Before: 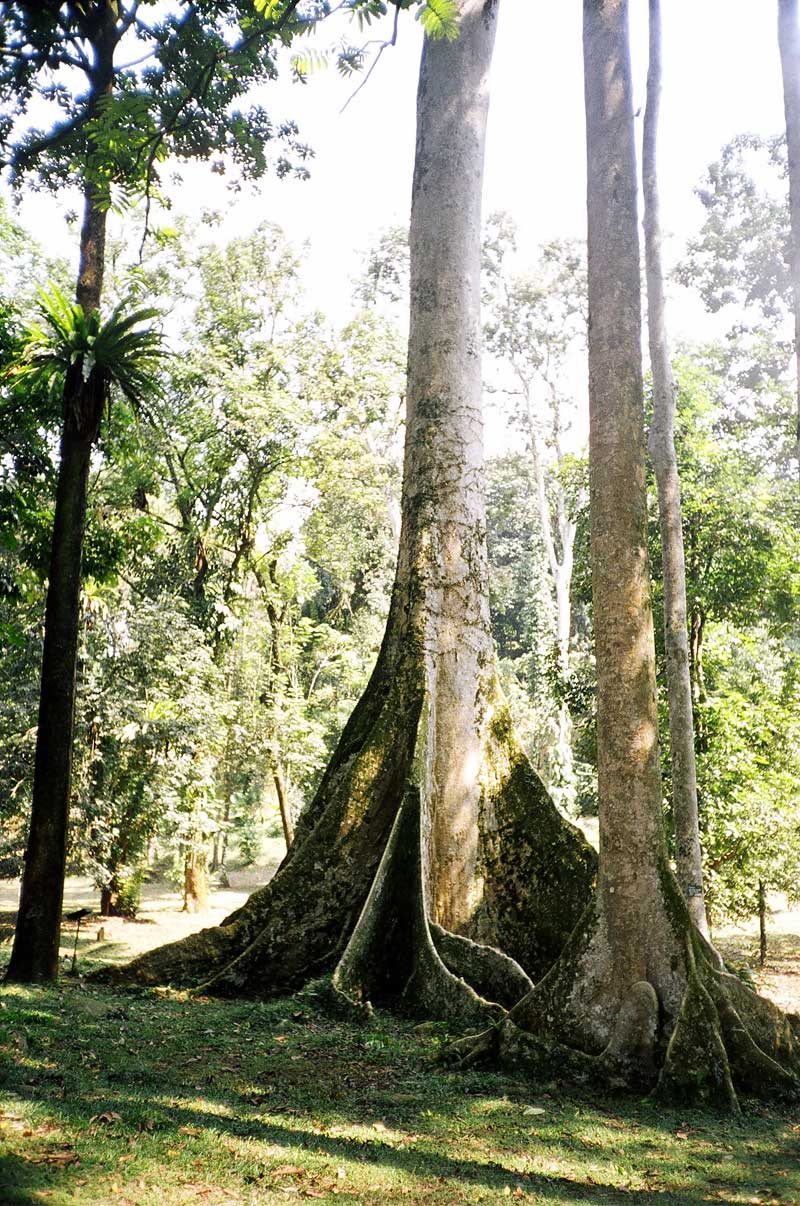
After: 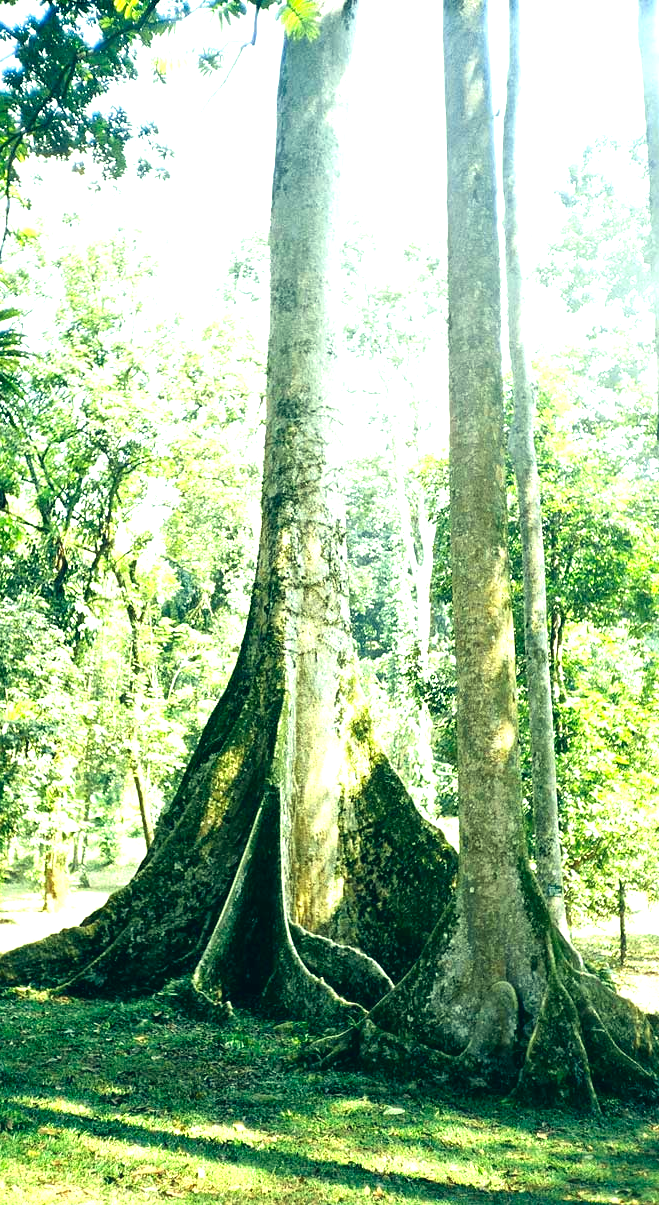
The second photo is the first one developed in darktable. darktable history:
color correction: highlights a* -19.55, highlights b* 9.8, shadows a* -19.77, shadows b* -10.37
crop: left 17.513%, bottom 0.021%
exposure: exposure 1 EV, compensate highlight preservation false
